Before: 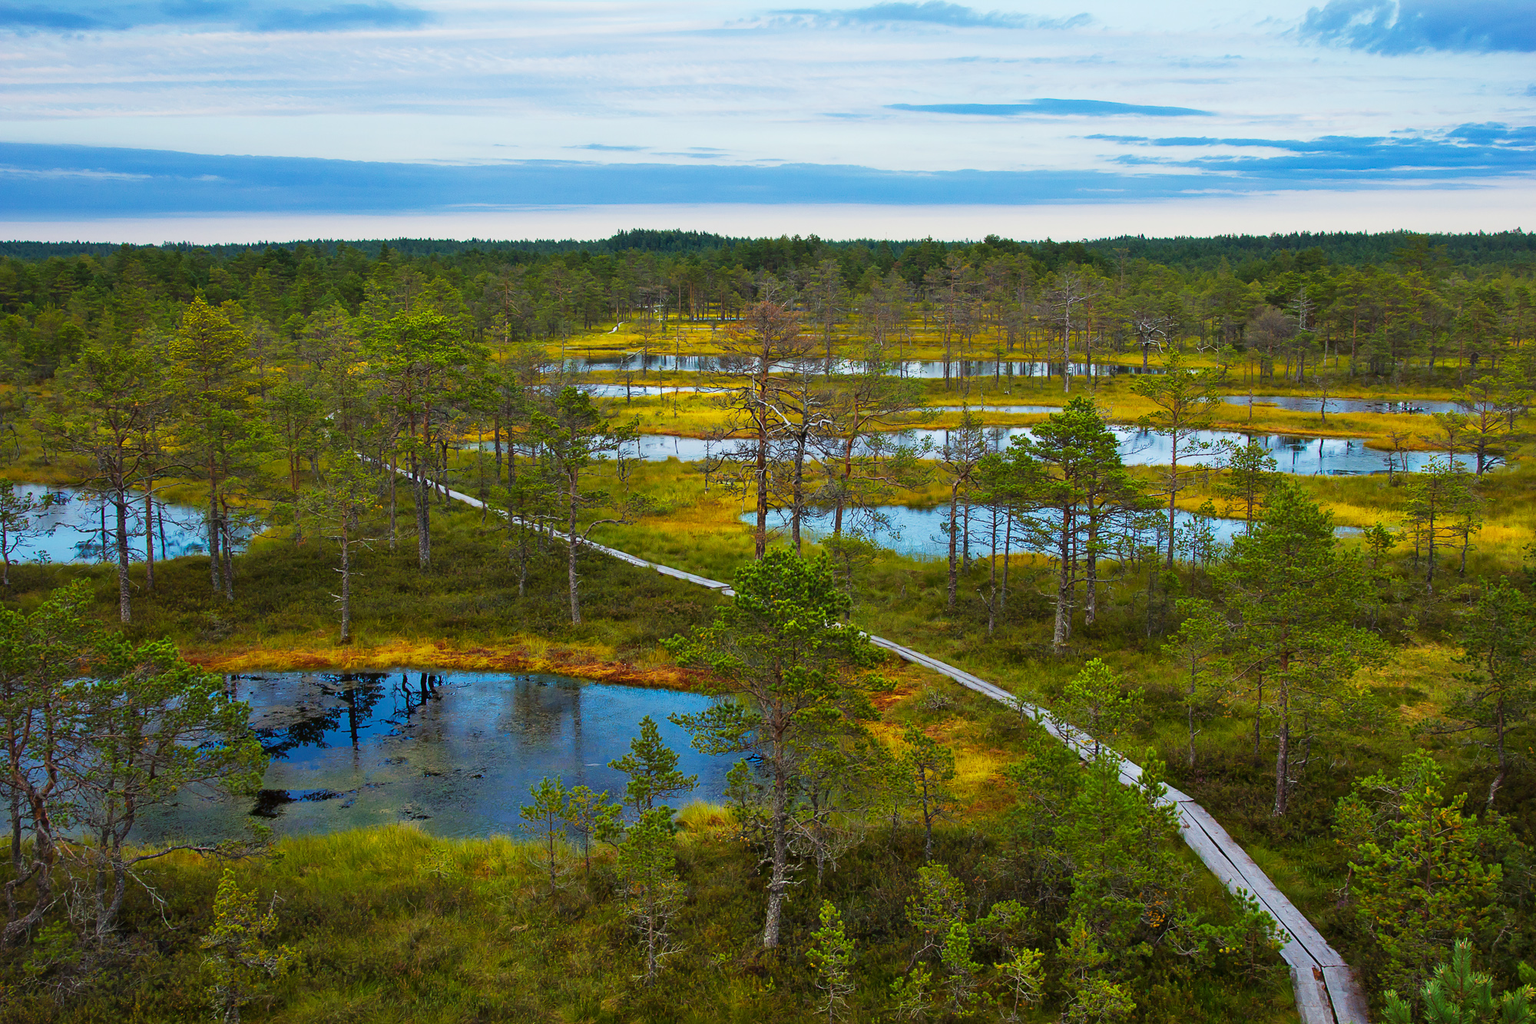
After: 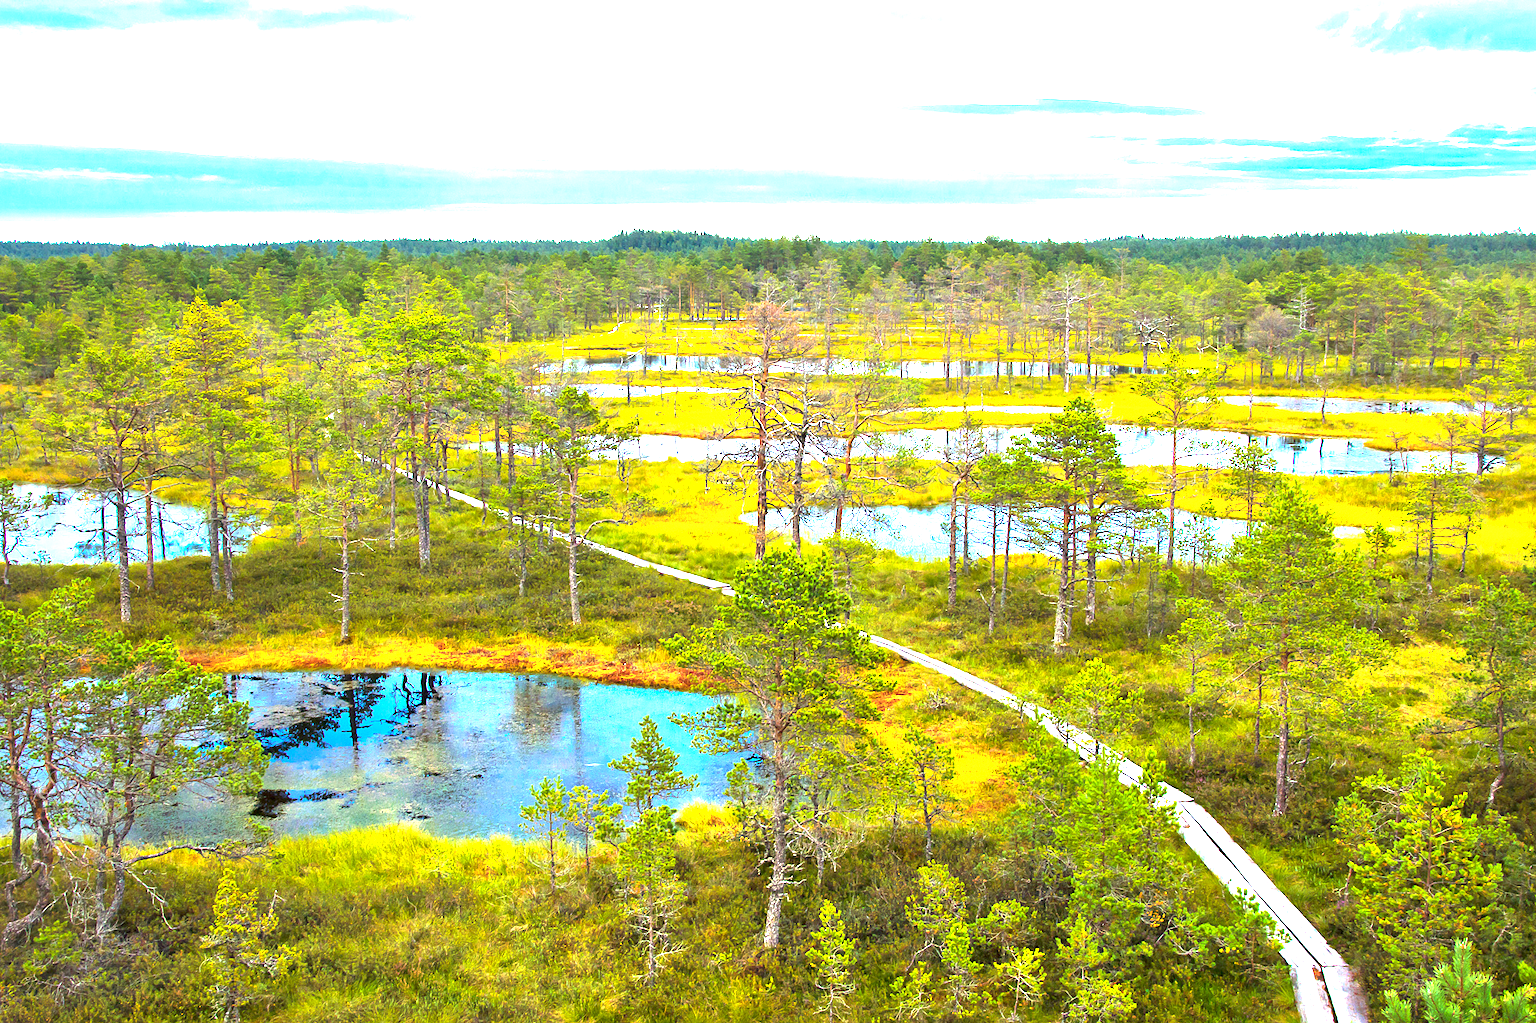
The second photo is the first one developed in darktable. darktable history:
exposure: black level correction 0.001, exposure 1.398 EV, compensate exposure bias true, compensate highlight preservation false
color balance rgb: global vibrance 10%
